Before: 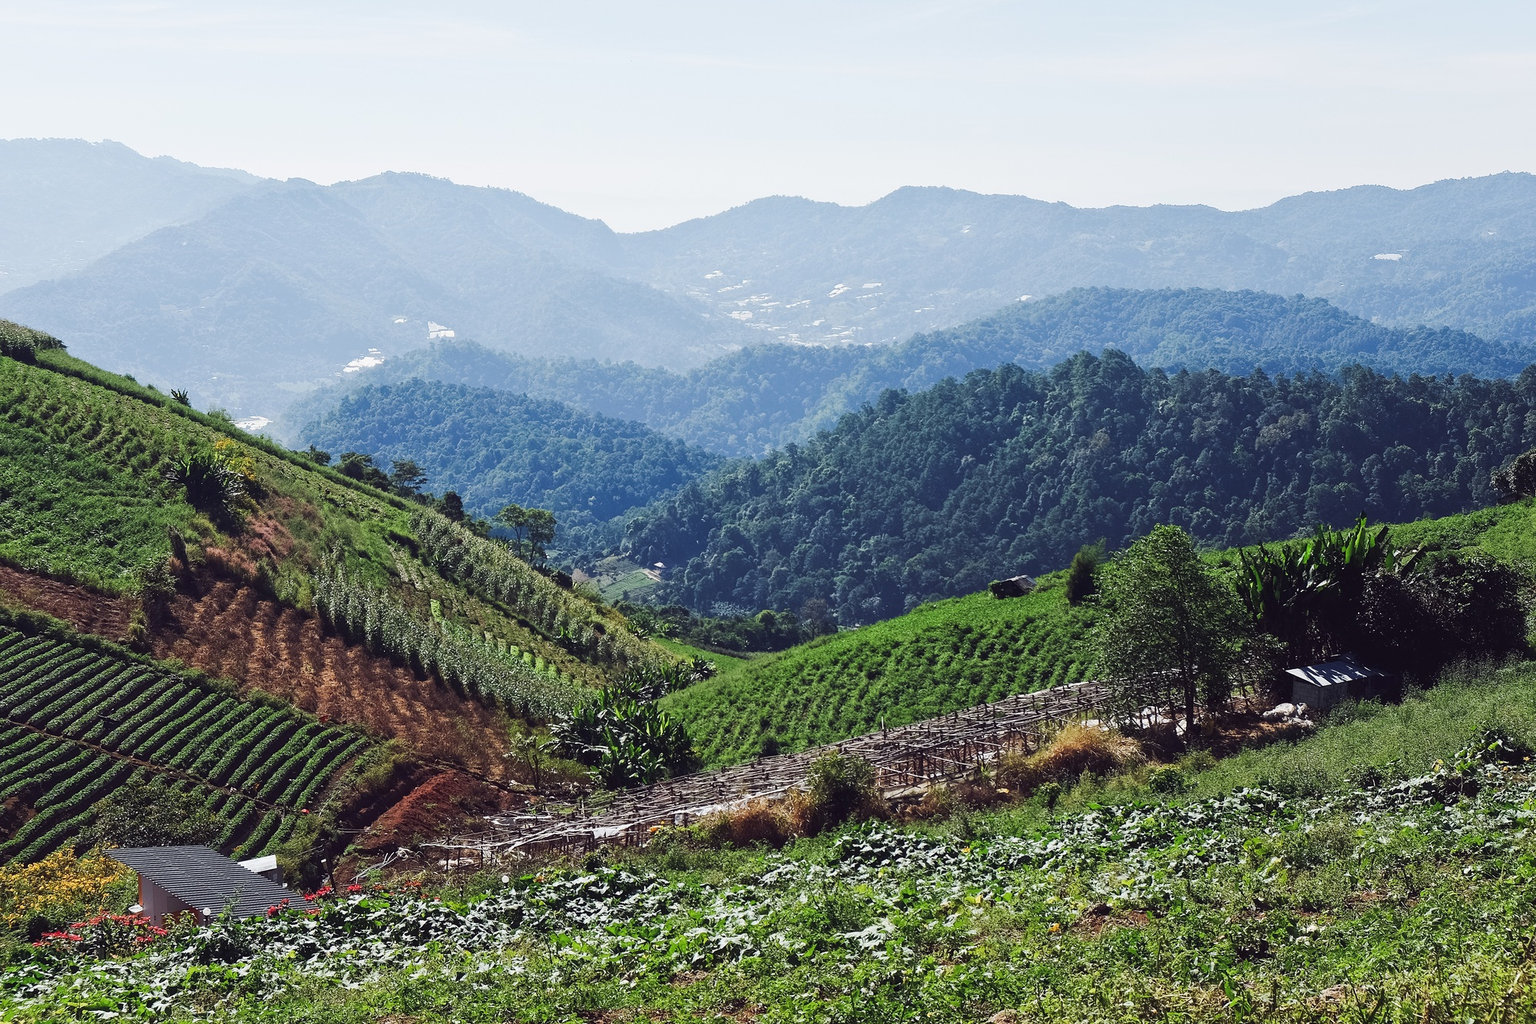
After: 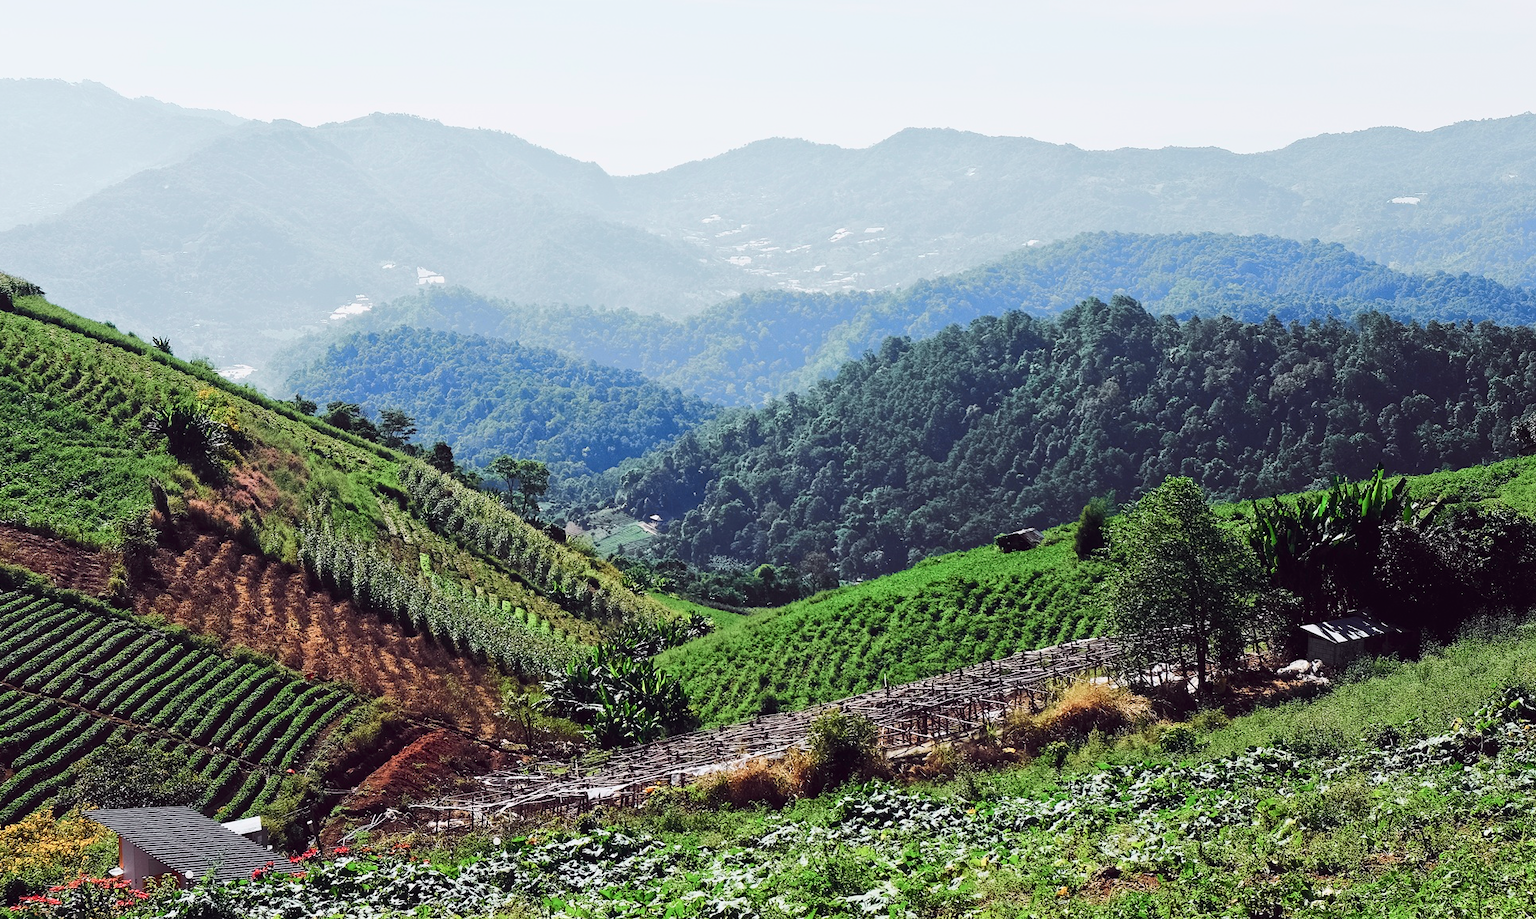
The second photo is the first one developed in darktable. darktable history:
tone curve: curves: ch0 [(0, 0) (0.035, 0.017) (0.131, 0.108) (0.279, 0.279) (0.476, 0.554) (0.617, 0.693) (0.704, 0.77) (0.801, 0.854) (0.895, 0.927) (1, 0.976)]; ch1 [(0, 0) (0.318, 0.278) (0.444, 0.427) (0.493, 0.493) (0.537, 0.547) (0.594, 0.616) (0.746, 0.764) (1, 1)]; ch2 [(0, 0) (0.316, 0.292) (0.381, 0.37) (0.423, 0.448) (0.476, 0.482) (0.502, 0.498) (0.529, 0.532) (0.583, 0.608) (0.639, 0.657) (0.7, 0.7) (0.861, 0.808) (1, 0.951)], color space Lab, independent channels, preserve colors none
crop: left 1.507%, top 6.147%, right 1.379%, bottom 6.637%
